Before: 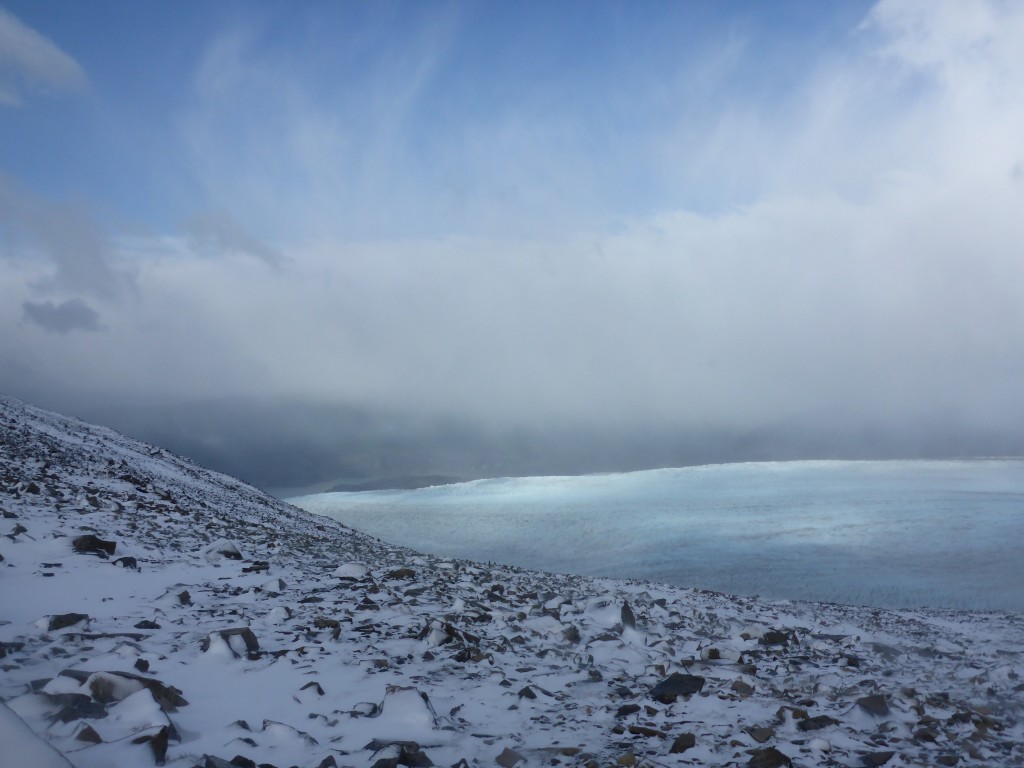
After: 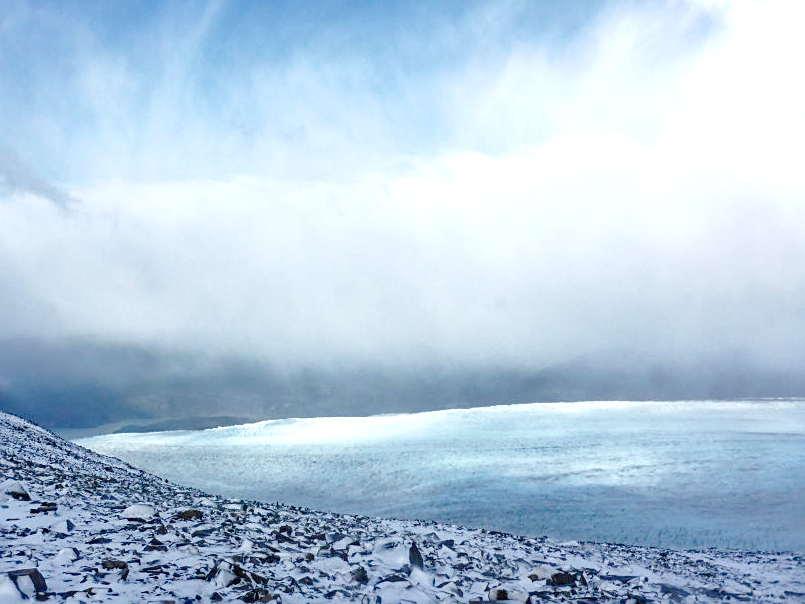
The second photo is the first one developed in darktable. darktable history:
base curve: curves: ch0 [(0, 0) (0.036, 0.025) (0.121, 0.166) (0.206, 0.329) (0.605, 0.79) (1, 1)], preserve colors none
local contrast: detail 142%
shadows and highlights: on, module defaults
crop and rotate: left 20.794%, top 7.773%, right 0.501%, bottom 13.49%
sharpen: on, module defaults
haze removal: compatibility mode true
exposure: exposure 0.788 EV, compensate highlight preservation false
tone equalizer: edges refinement/feathering 500, mask exposure compensation -1.57 EV, preserve details no
